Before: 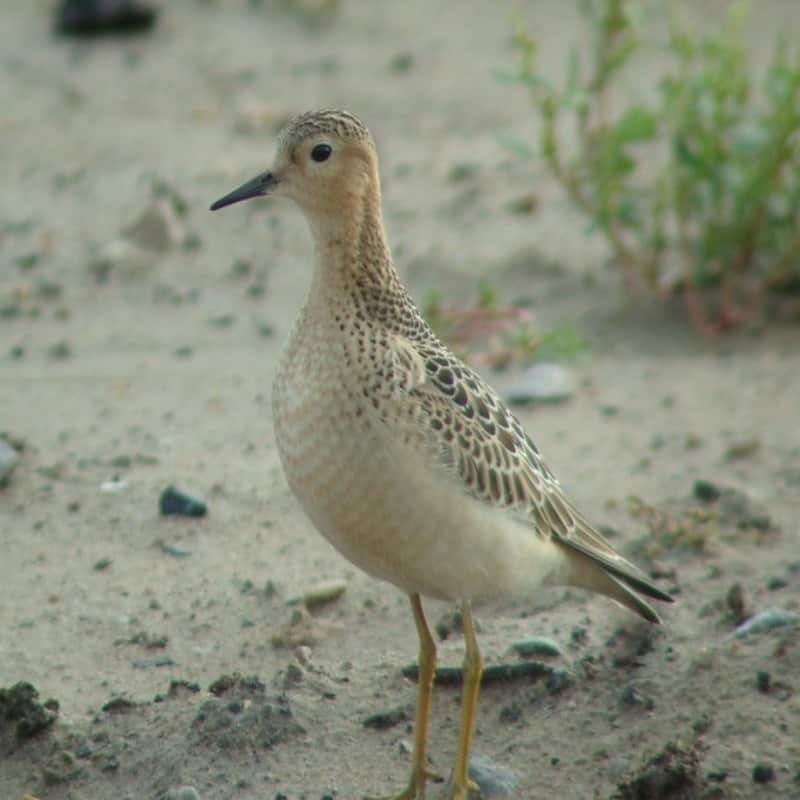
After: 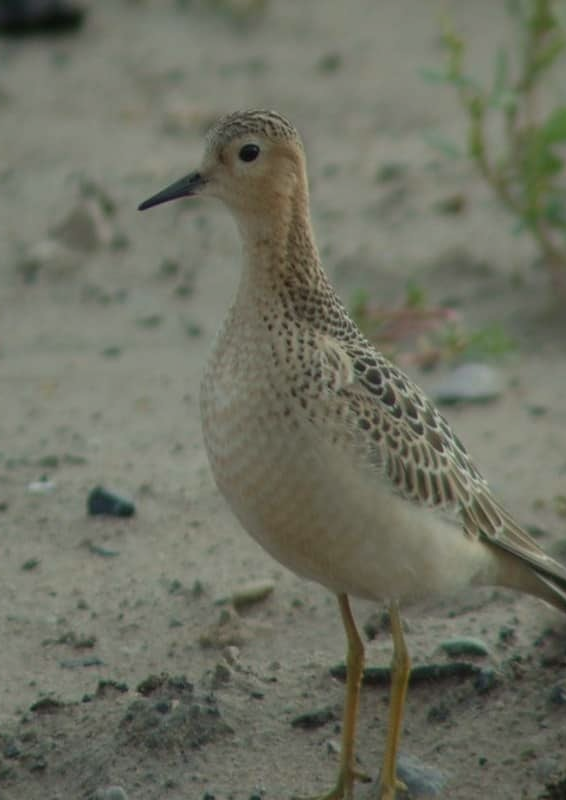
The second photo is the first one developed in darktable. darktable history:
crop and rotate: left 9.061%, right 20.142%
exposure: black level correction 0, exposure -0.766 EV, compensate highlight preservation false
